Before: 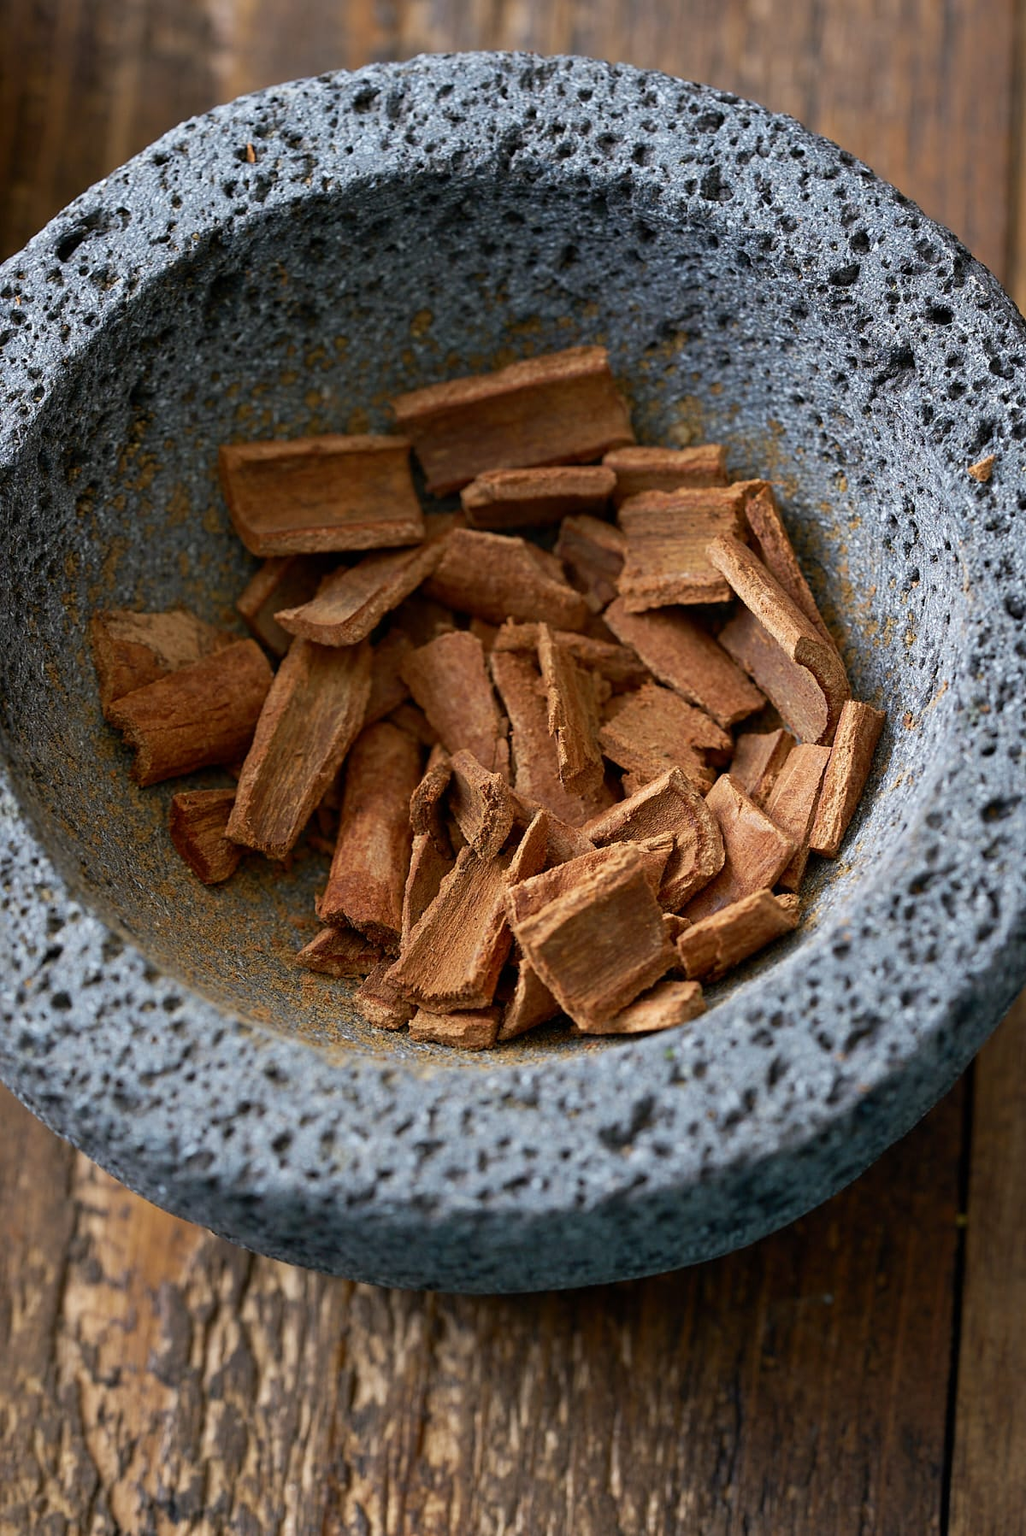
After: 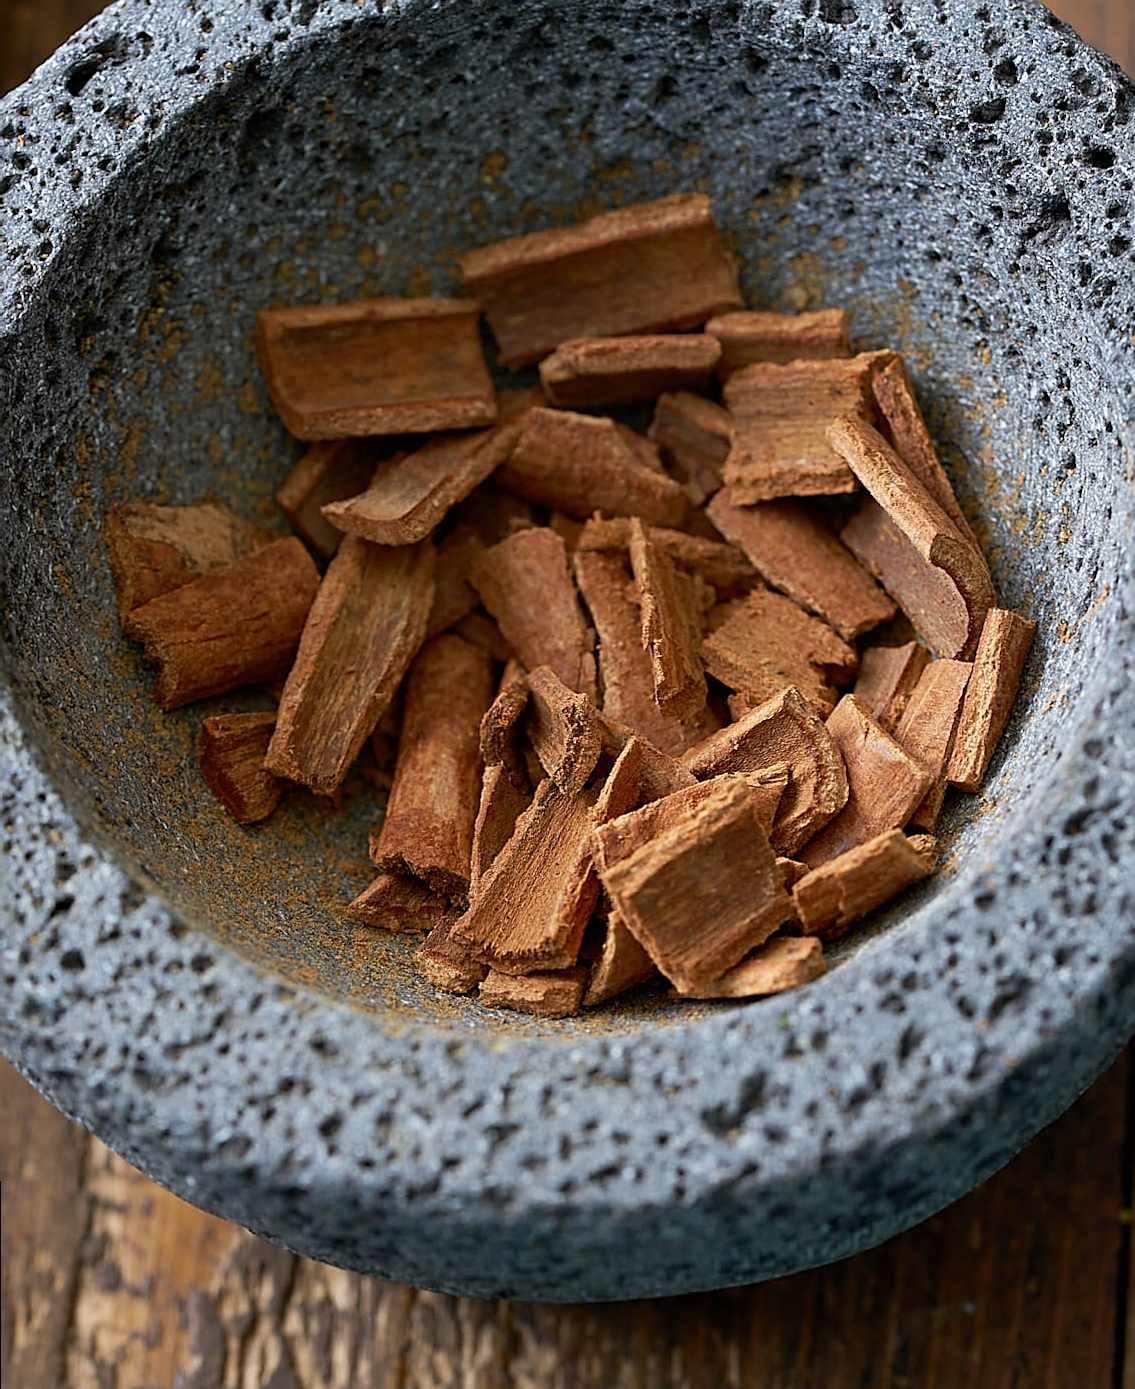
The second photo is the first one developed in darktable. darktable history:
sharpen: on, module defaults
crop and rotate: angle 0.041°, top 11.801%, right 5.513%, bottom 10.893%
